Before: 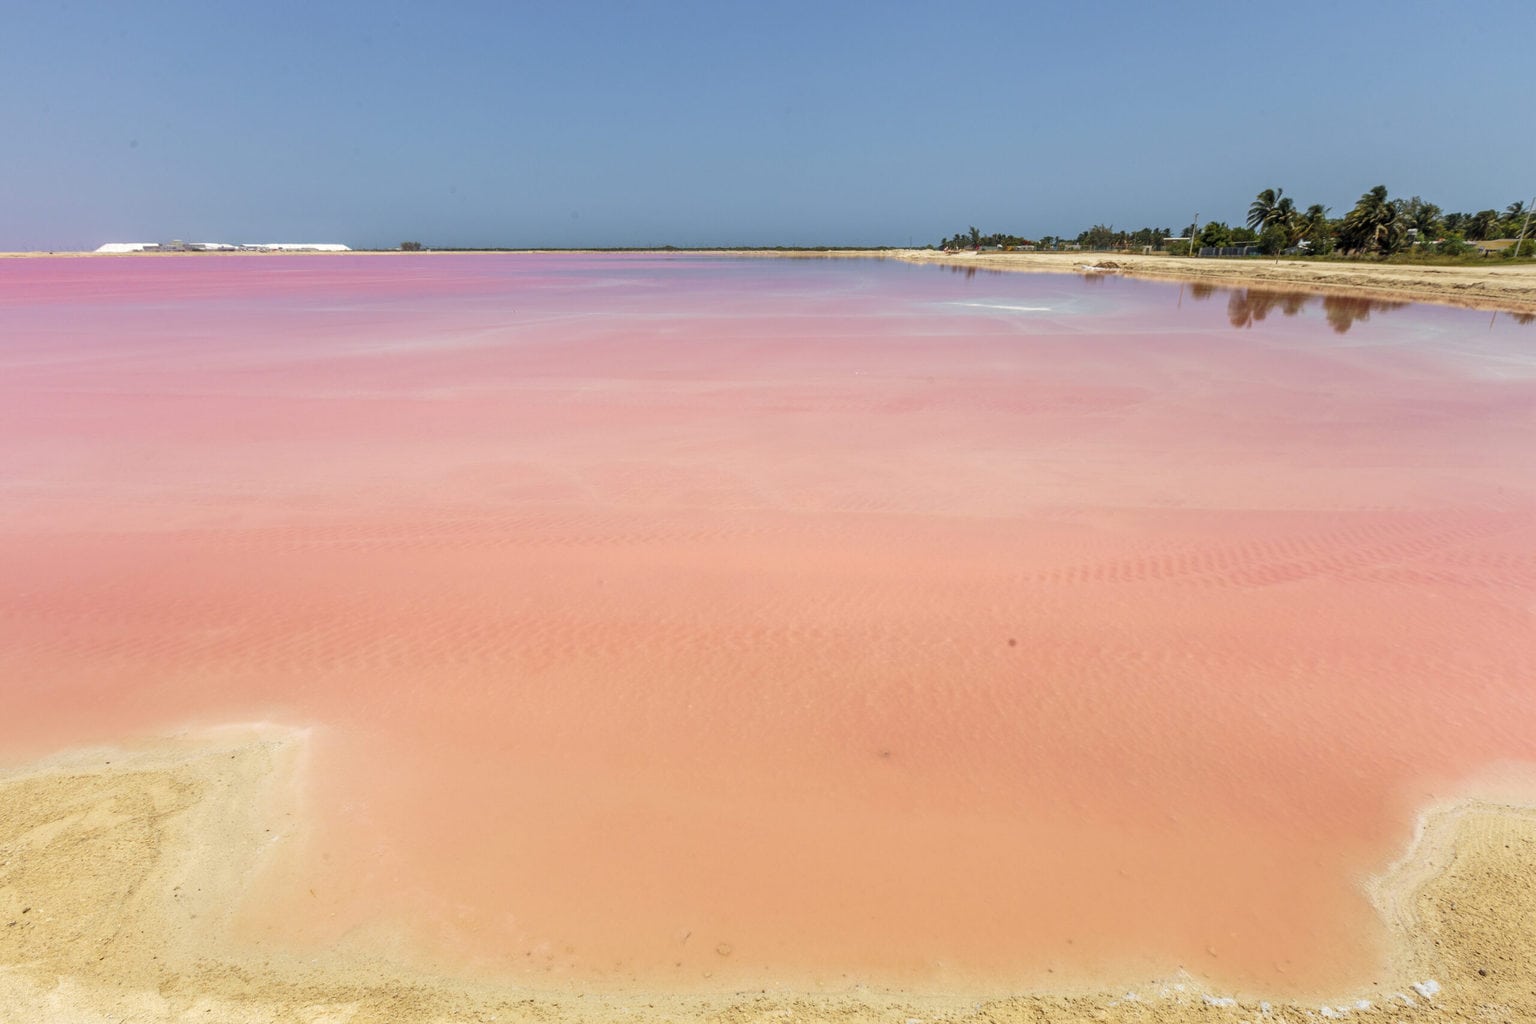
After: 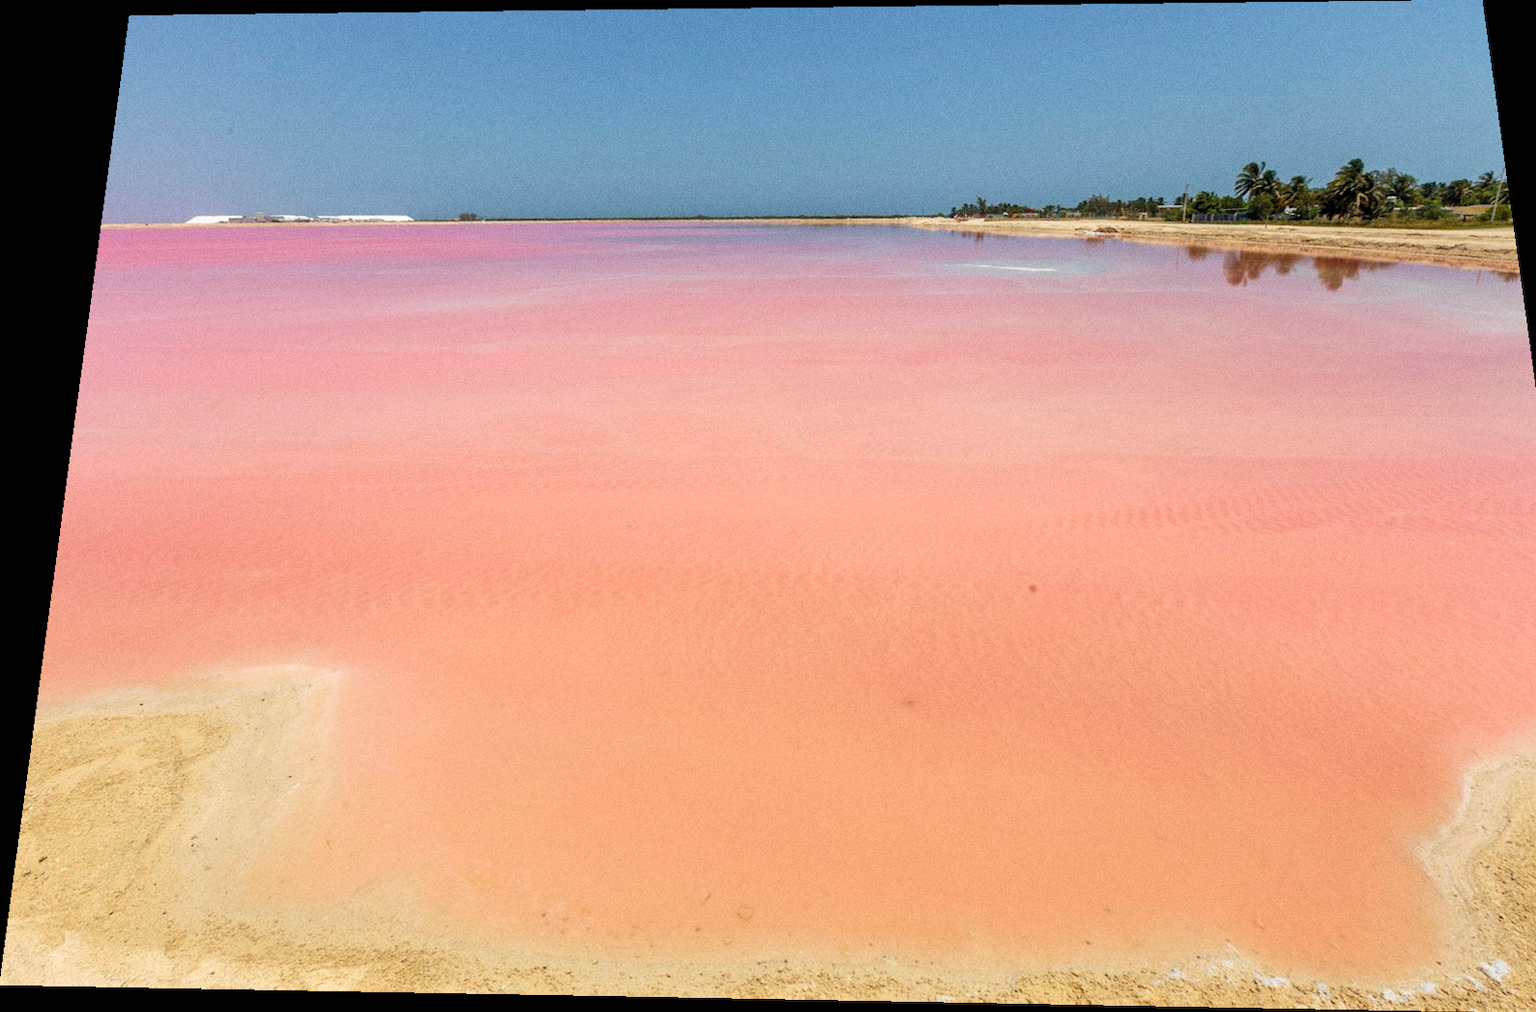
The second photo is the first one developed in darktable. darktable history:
rotate and perspective: rotation 0.128°, lens shift (vertical) -0.181, lens shift (horizontal) -0.044, shear 0.001, automatic cropping off
crop and rotate: right 5.167%
grain: coarseness 0.47 ISO
